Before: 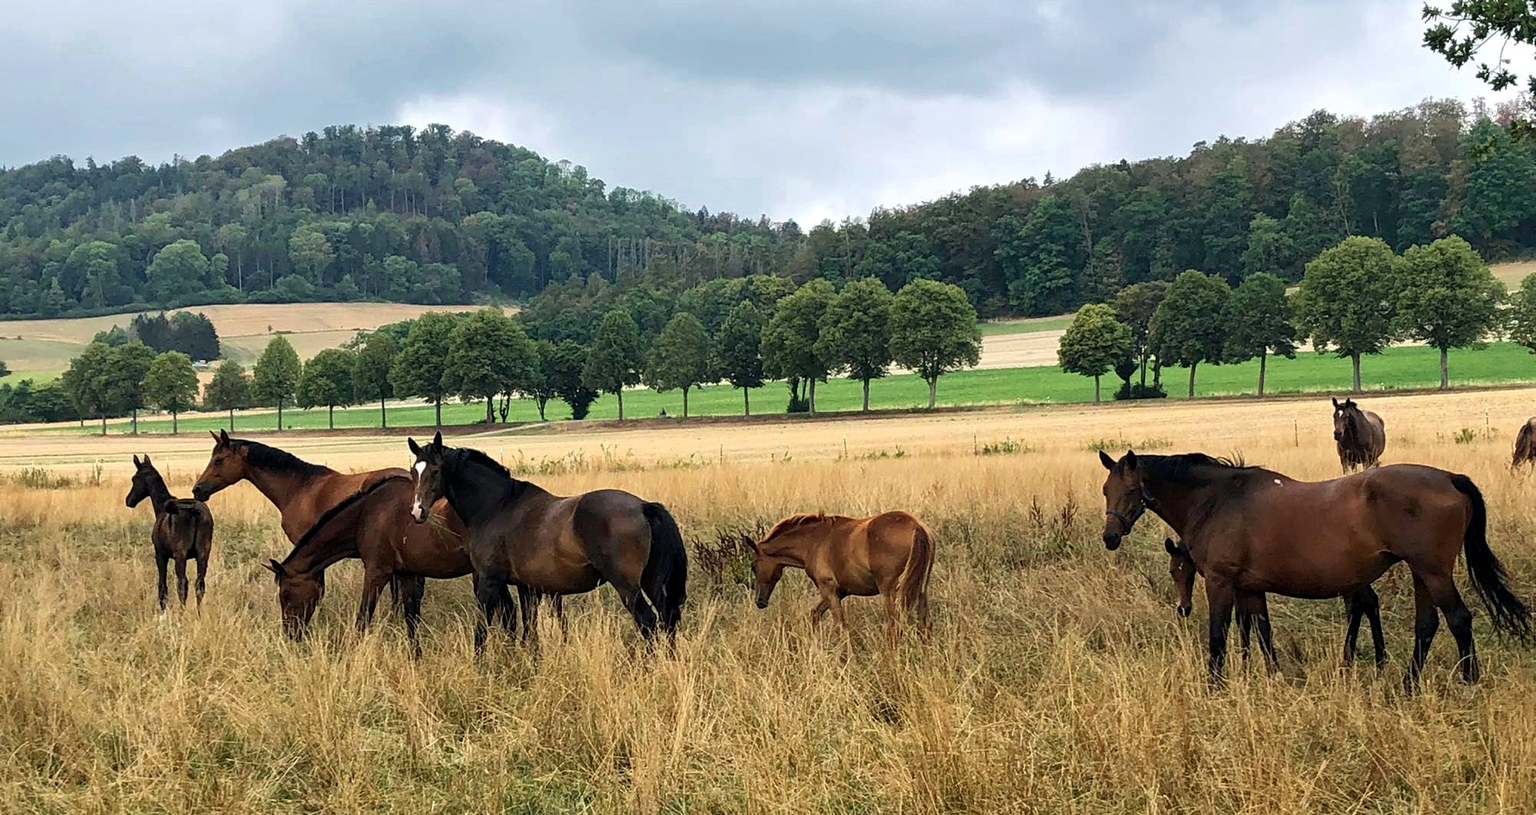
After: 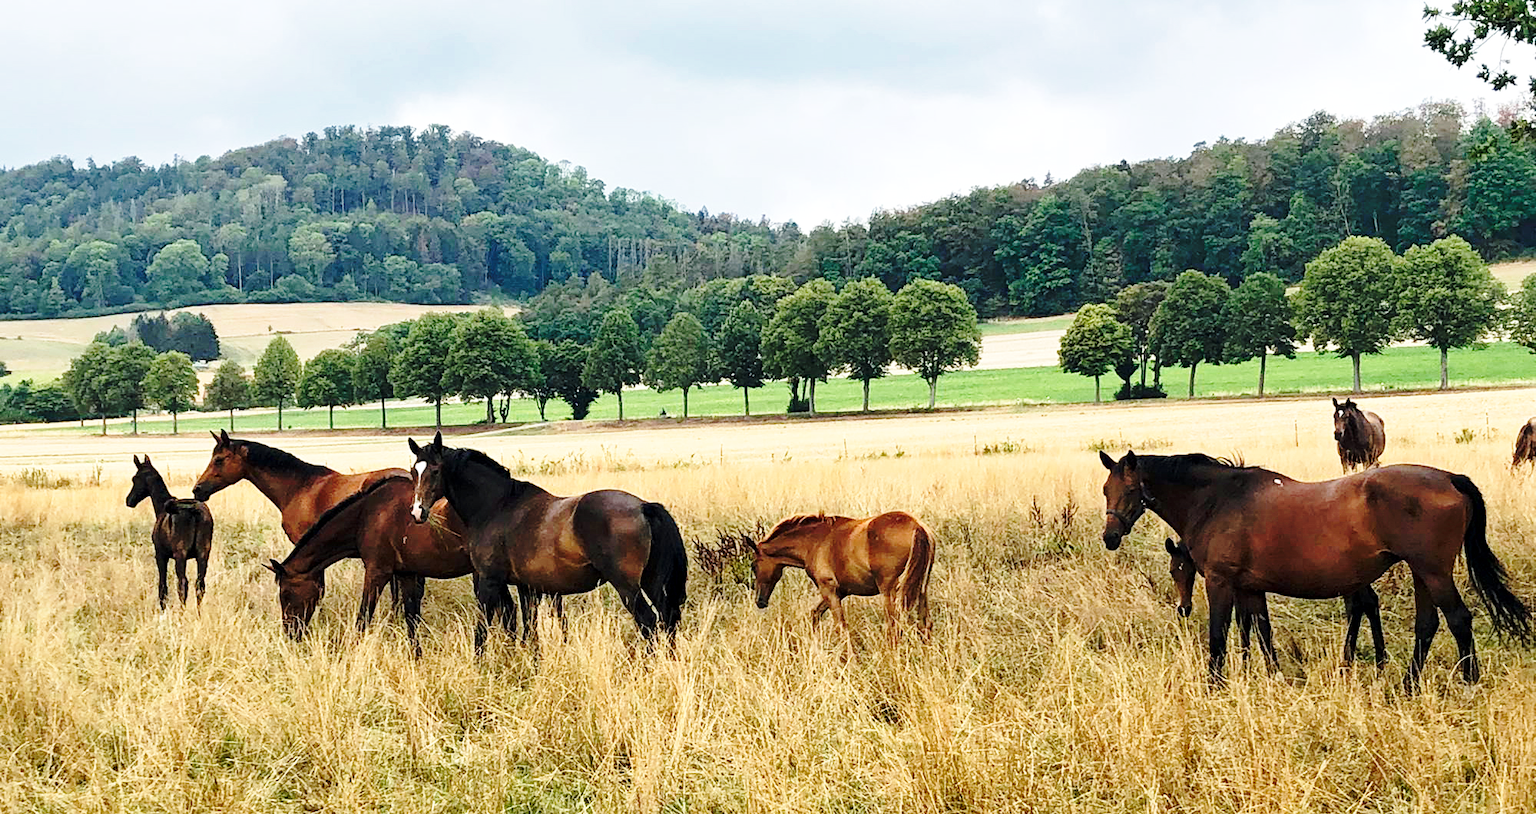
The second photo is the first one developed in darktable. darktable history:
base curve: curves: ch0 [(0, 0) (0.032, 0.037) (0.105, 0.228) (0.435, 0.76) (0.856, 0.983) (1, 1)], preserve colors none
tone equalizer: on, module defaults
